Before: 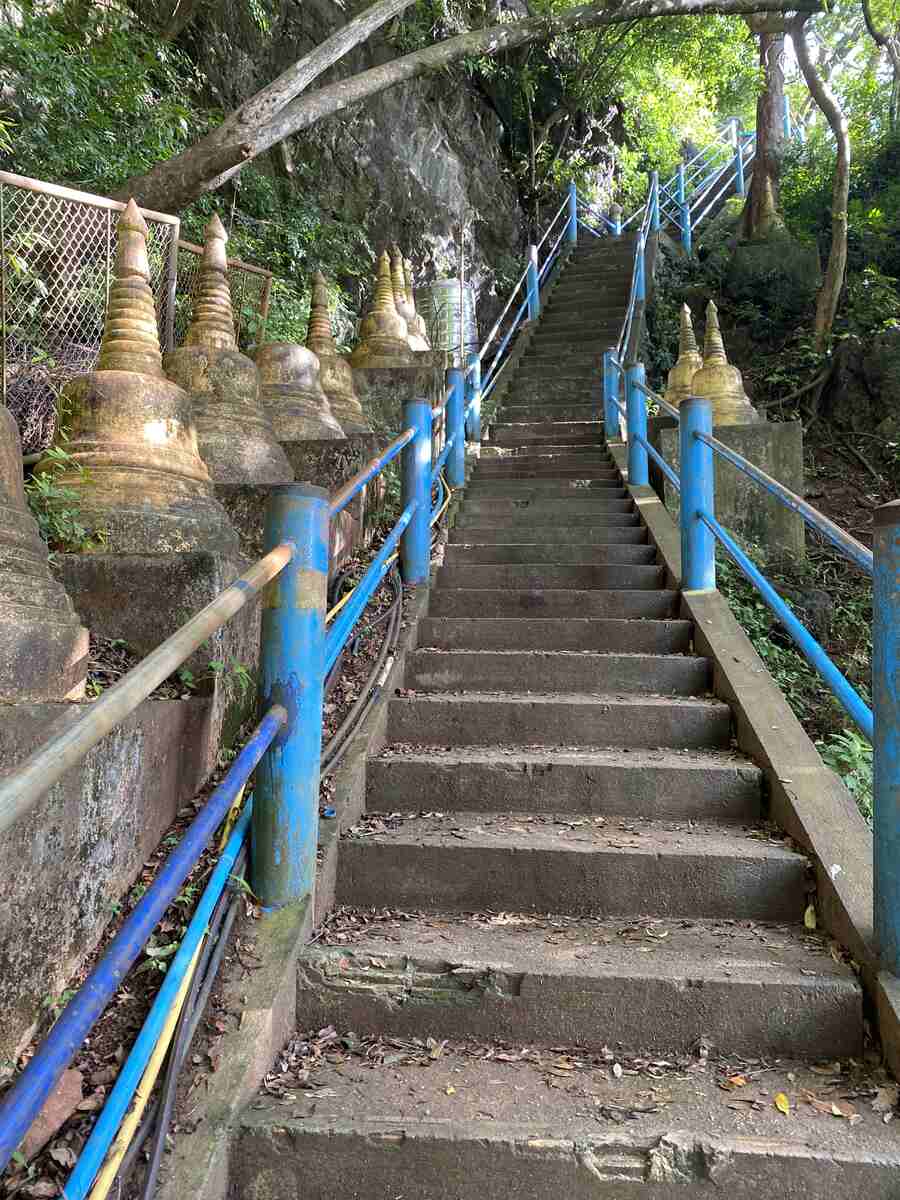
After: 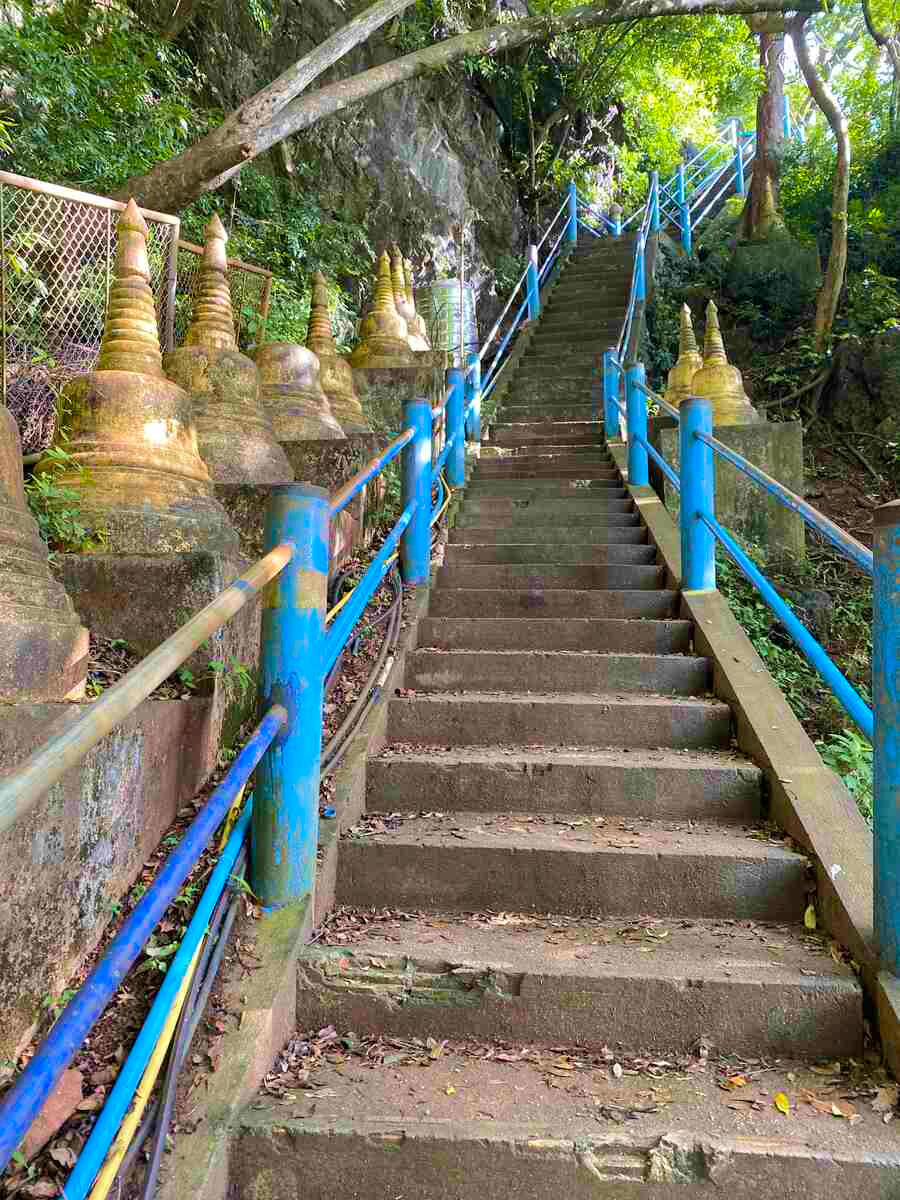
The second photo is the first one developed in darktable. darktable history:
color balance rgb: perceptual saturation grading › global saturation 25%, perceptual brilliance grading › mid-tones 10%, perceptual brilliance grading › shadows 15%, global vibrance 20%
velvia: on, module defaults
